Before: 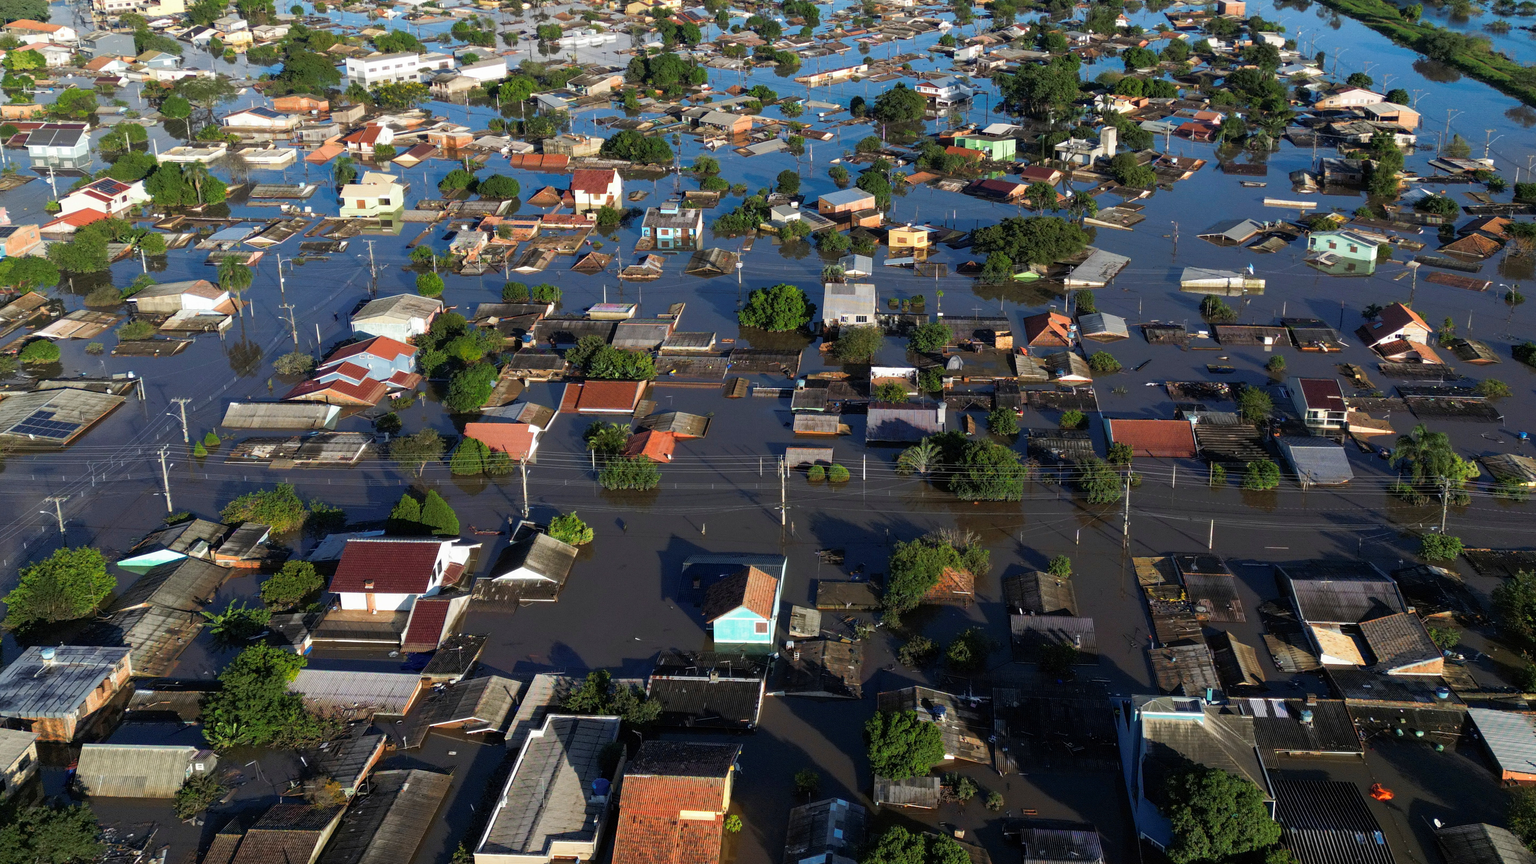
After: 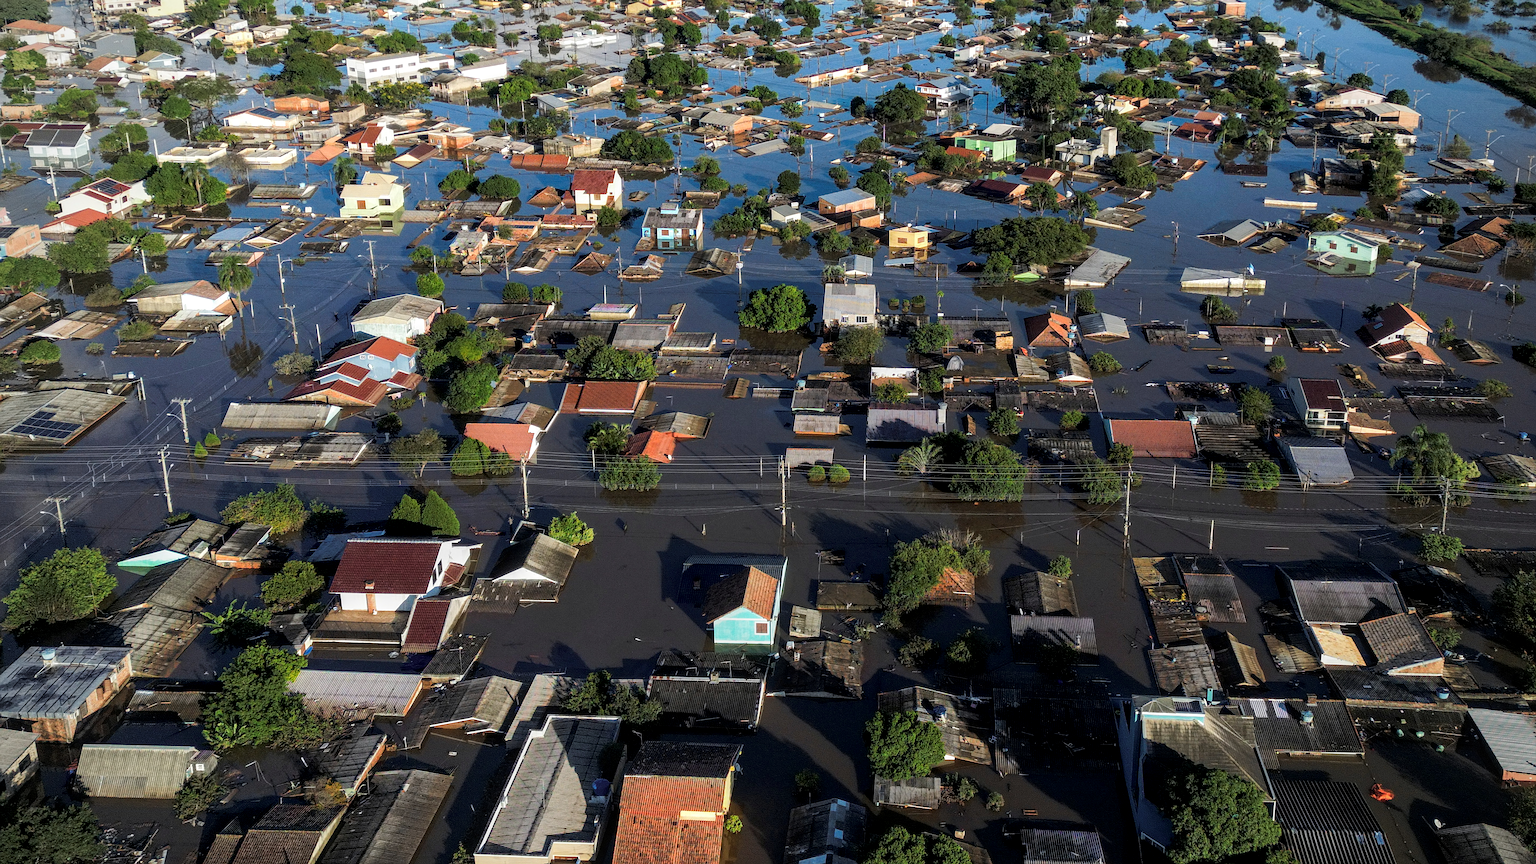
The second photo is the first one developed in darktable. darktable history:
sharpen: on, module defaults
vignetting: fall-off radius 60.92%
local contrast: on, module defaults
tone curve: curves: ch0 [(0, 0) (0.08, 0.056) (0.4, 0.4) (0.6, 0.612) (0.92, 0.924) (1, 1)], color space Lab, linked channels, preserve colors none
